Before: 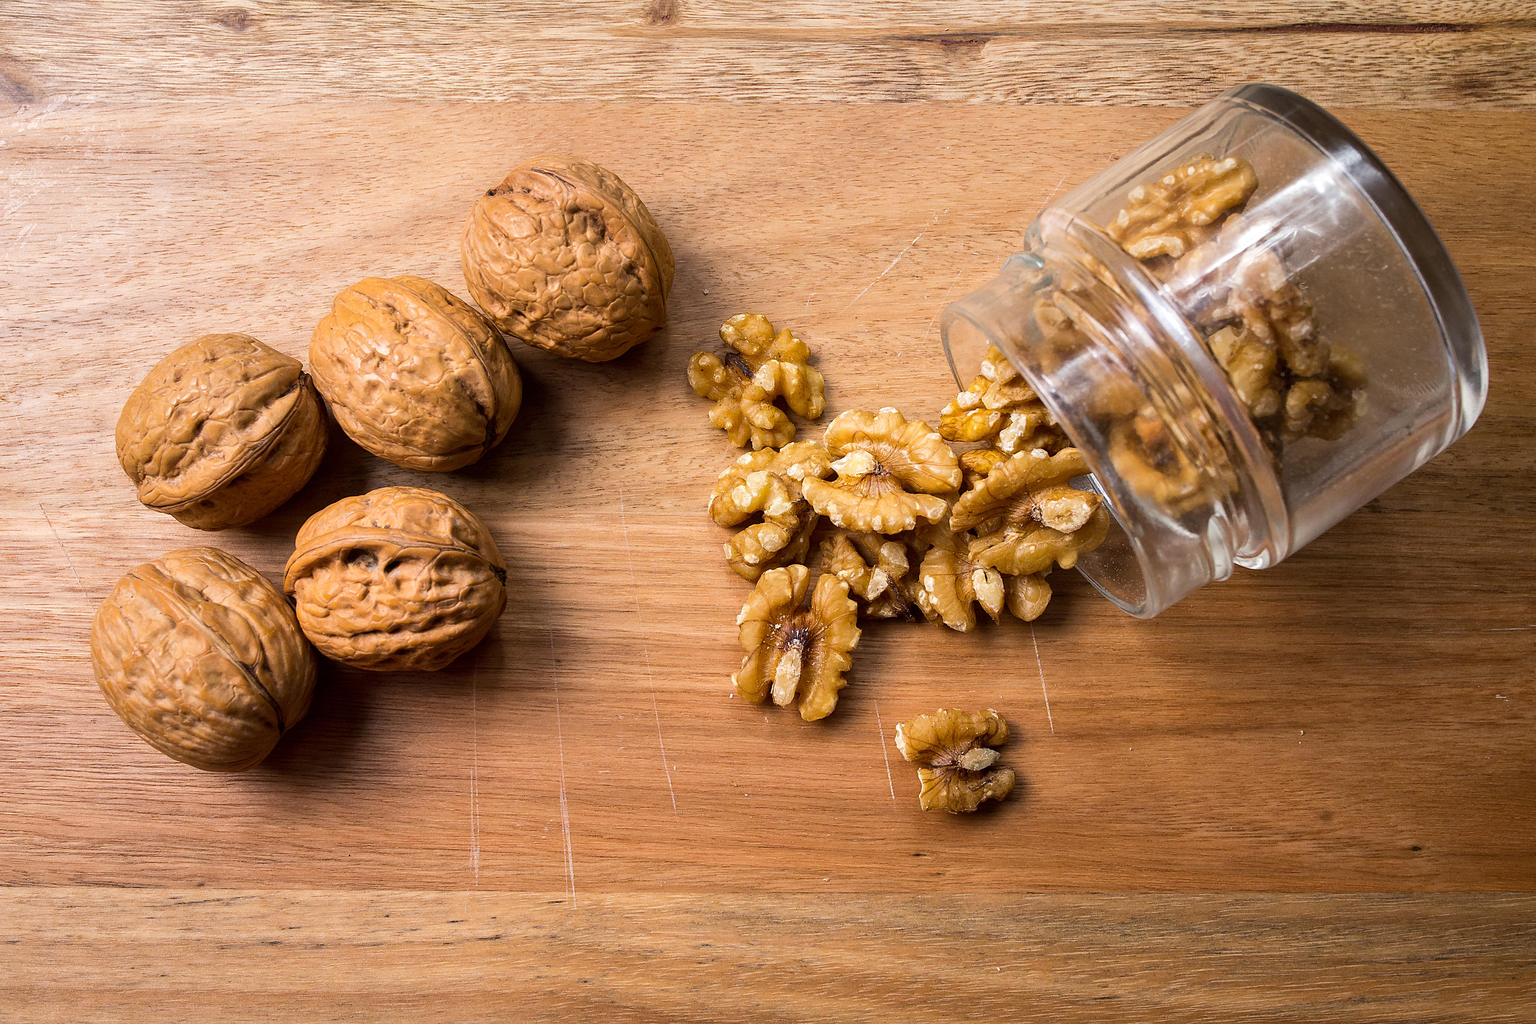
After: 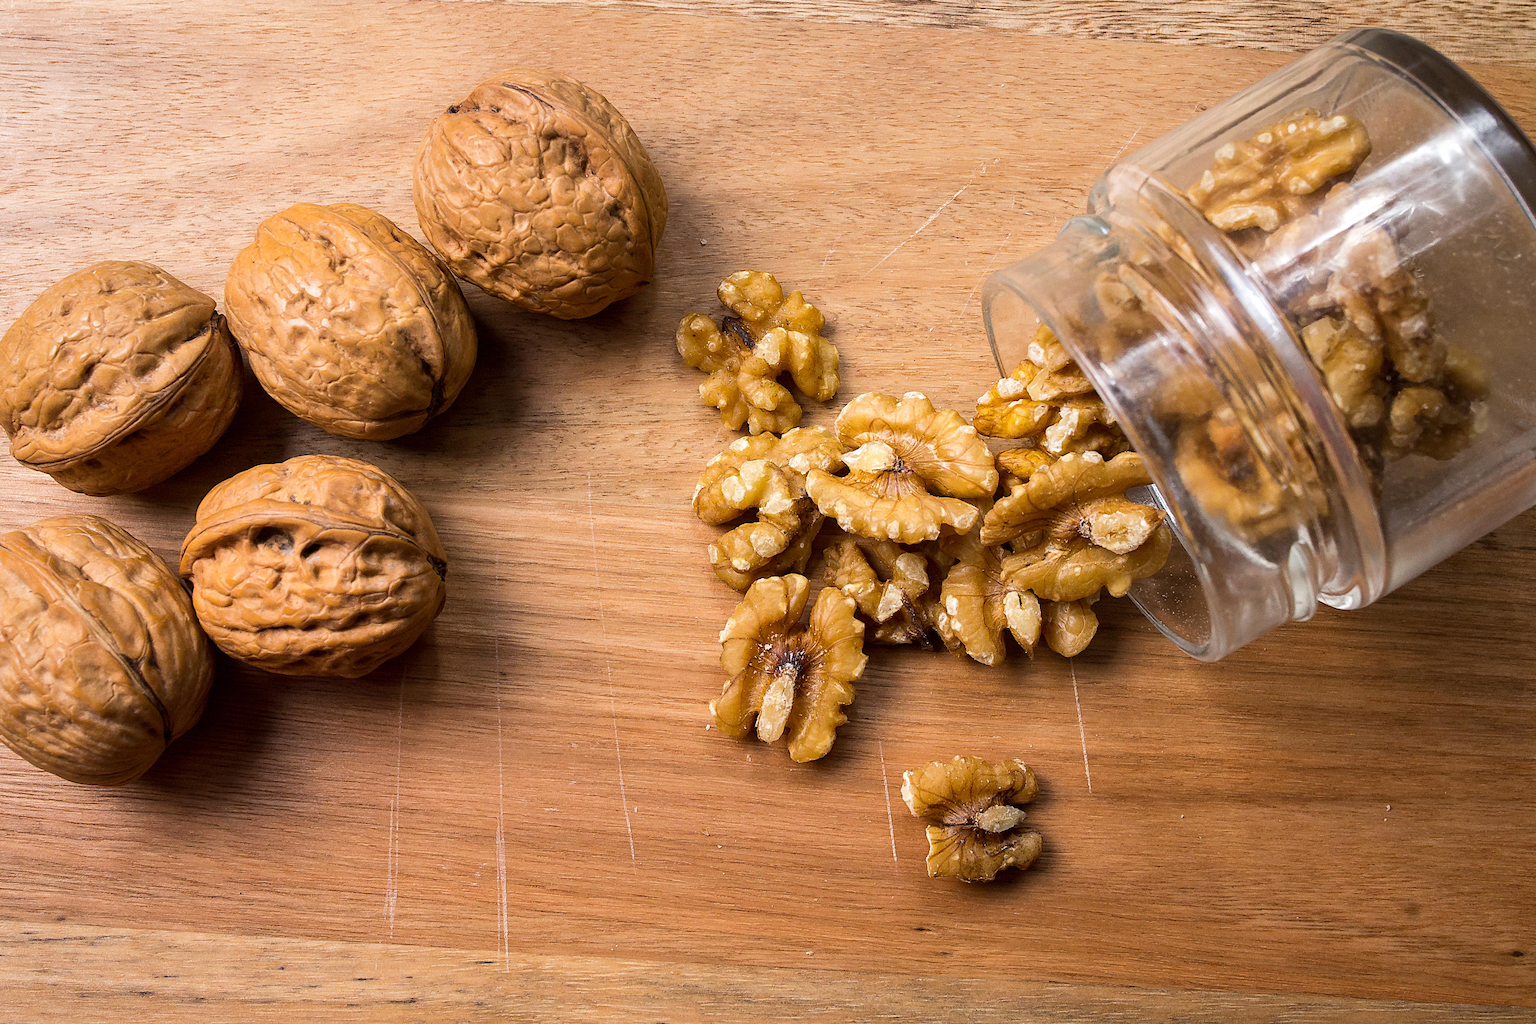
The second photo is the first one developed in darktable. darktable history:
crop and rotate: angle -3.08°, left 5.239%, top 5.229%, right 4.687%, bottom 4.601%
